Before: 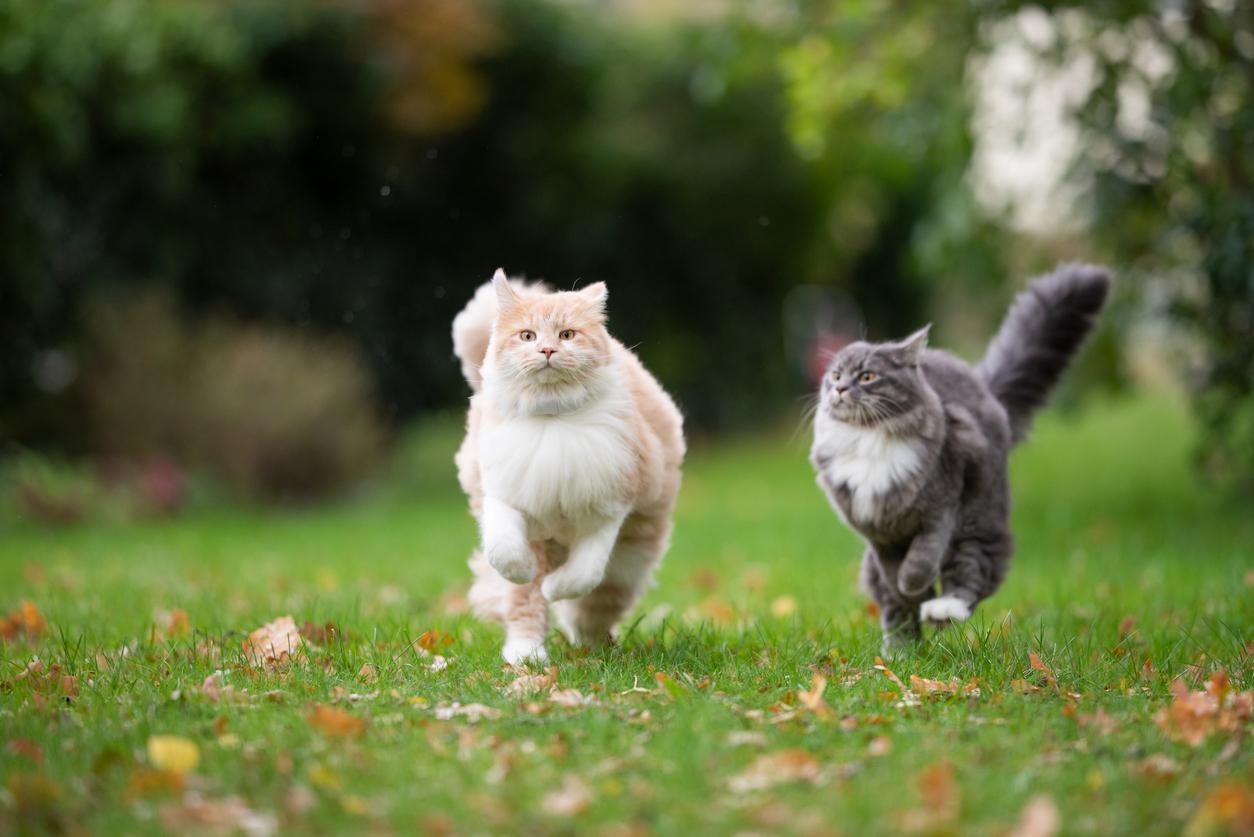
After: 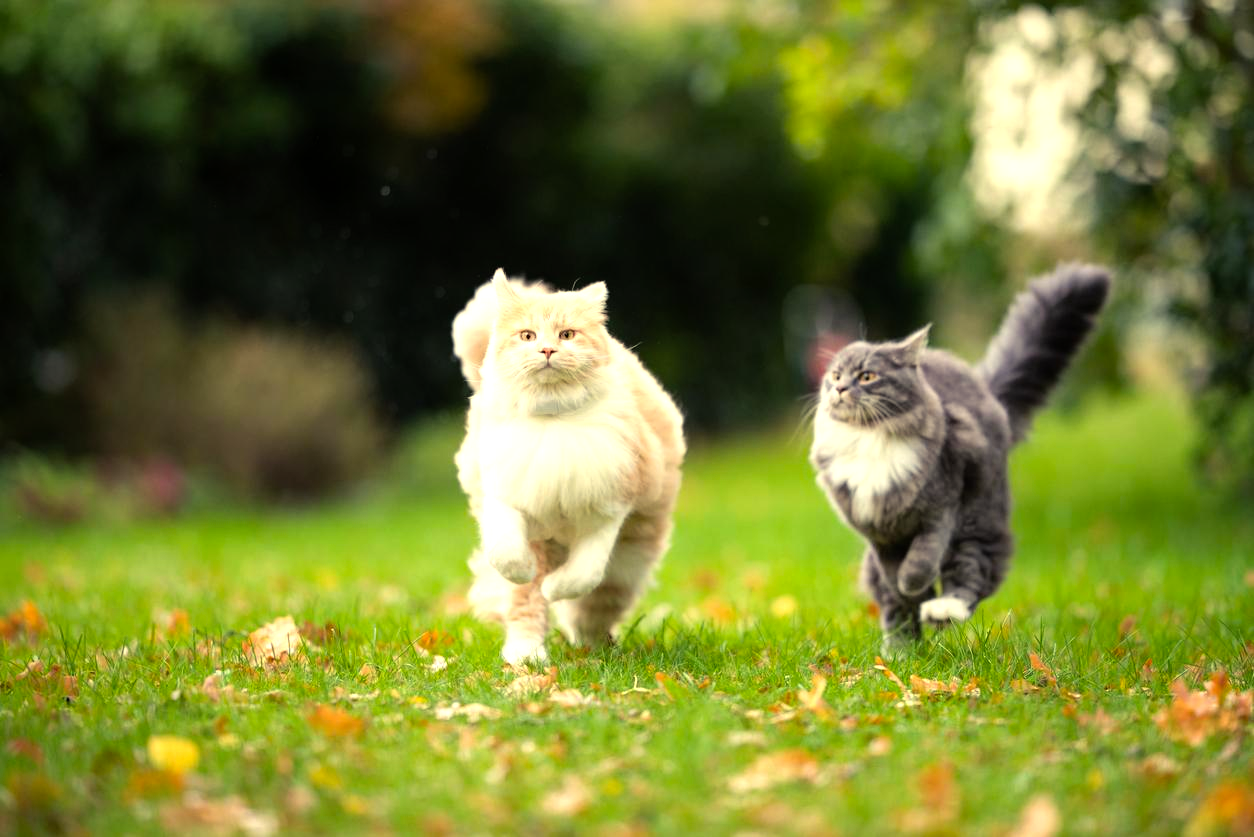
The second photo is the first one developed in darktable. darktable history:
tone equalizer: -8 EV -0.725 EV, -7 EV -0.72 EV, -6 EV -0.607 EV, -5 EV -0.373 EV, -3 EV 0.382 EV, -2 EV 0.6 EV, -1 EV 0.69 EV, +0 EV 0.741 EV, mask exposure compensation -0.484 EV
color balance rgb: power › hue 210.61°, highlights gain › chroma 7.928%, highlights gain › hue 86.18°, linear chroma grading › global chroma 3.574%, perceptual saturation grading › global saturation 0.96%, global vibrance 20%
